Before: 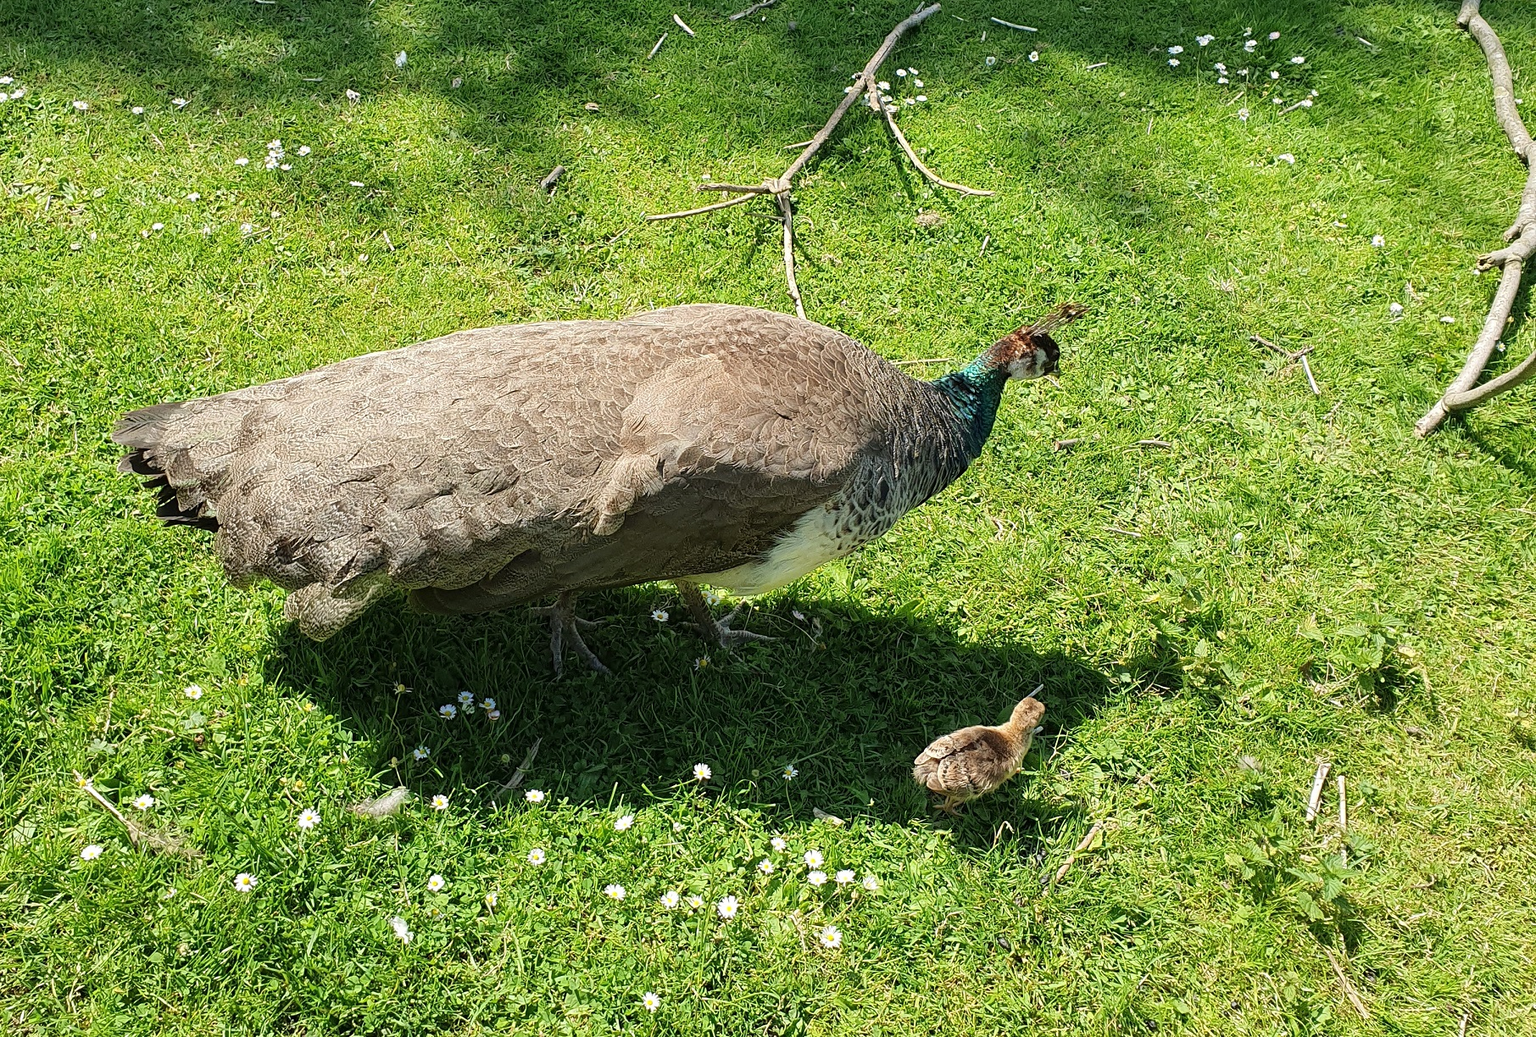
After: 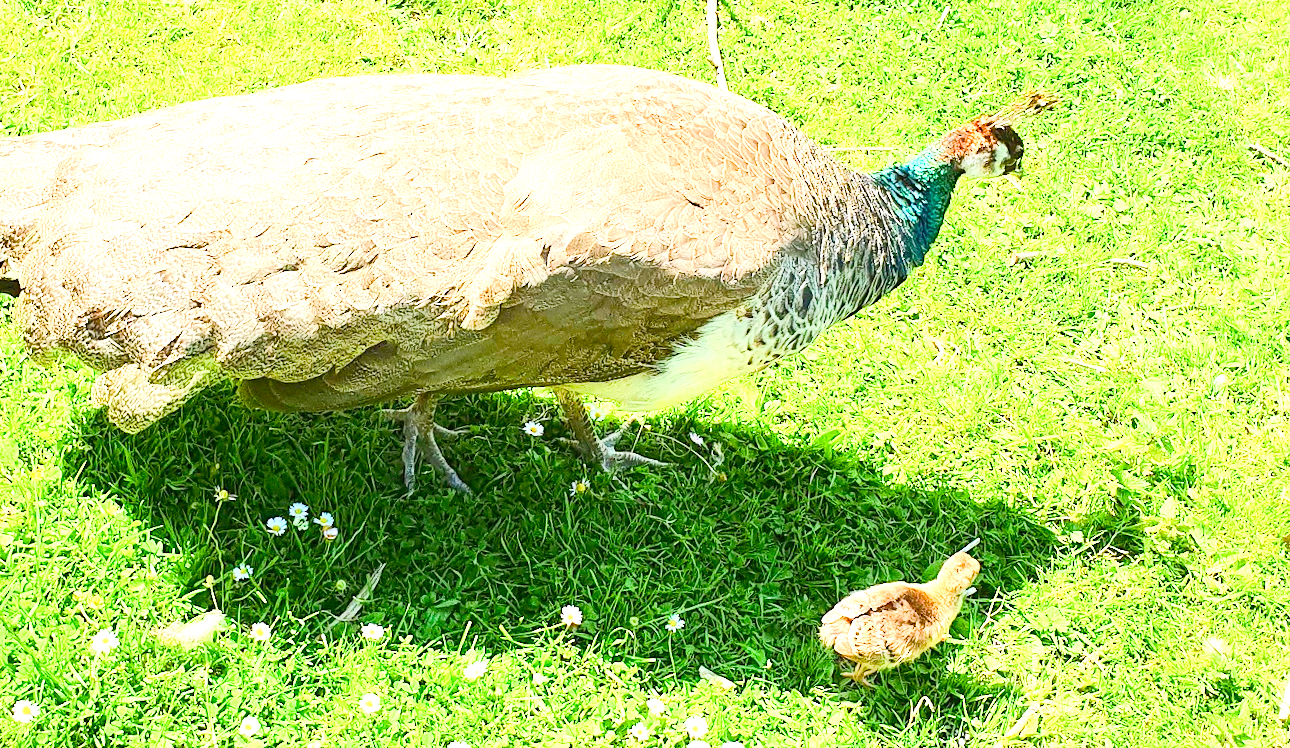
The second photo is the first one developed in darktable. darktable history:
tone curve: curves: ch0 [(0, 0) (0.003, 0.015) (0.011, 0.025) (0.025, 0.056) (0.044, 0.104) (0.069, 0.139) (0.1, 0.181) (0.136, 0.226) (0.177, 0.28) (0.224, 0.346) (0.277, 0.42) (0.335, 0.505) (0.399, 0.594) (0.468, 0.699) (0.543, 0.776) (0.623, 0.848) (0.709, 0.893) (0.801, 0.93) (0.898, 0.97) (1, 1)], color space Lab, linked channels, preserve colors none
exposure: black level correction 0, exposure 1.493 EV, compensate highlight preservation false
crop and rotate: angle -3.65°, left 9.748%, top 21.195%, right 12.471%, bottom 11.99%
color balance rgb: shadows lift › chroma 3.696%, shadows lift › hue 91.04°, perceptual saturation grading › global saturation 45.039%, perceptual saturation grading › highlights -50.268%, perceptual saturation grading › shadows 30.271%
